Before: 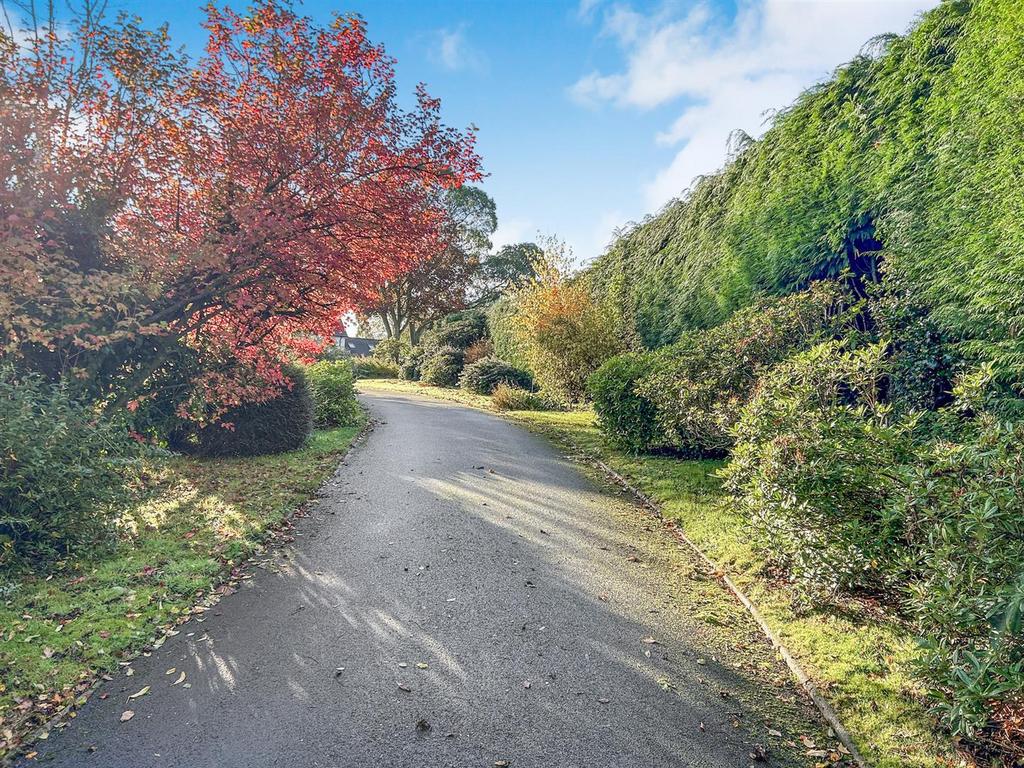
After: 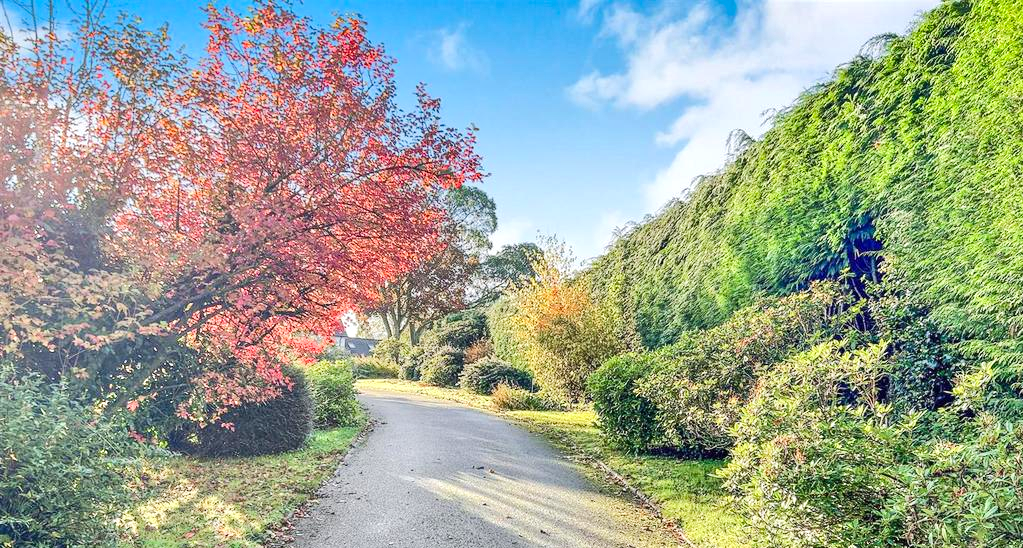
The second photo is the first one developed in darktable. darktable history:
shadows and highlights: white point adjustment 0.026, soften with gaussian
tone equalizer: -7 EV 0.159 EV, -6 EV 0.6 EV, -5 EV 1.11 EV, -4 EV 1.36 EV, -3 EV 1.13 EV, -2 EV 0.6 EV, -1 EV 0.165 EV, edges refinement/feathering 500, mask exposure compensation -1.57 EV, preserve details guided filter
crop: right 0%, bottom 28.549%
